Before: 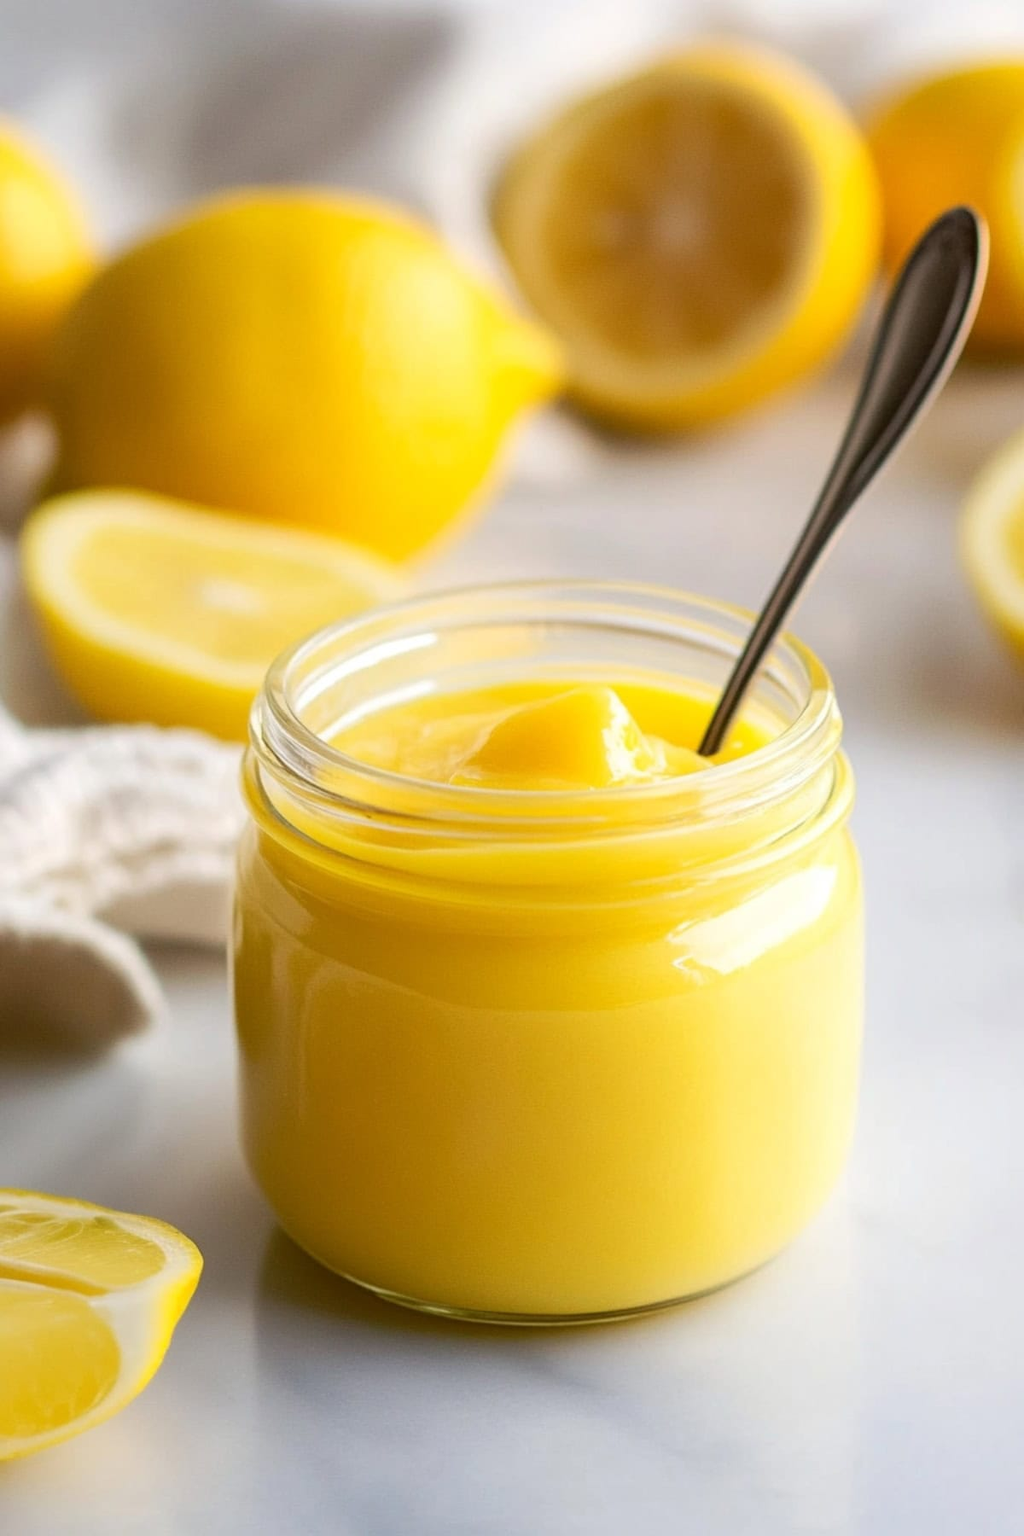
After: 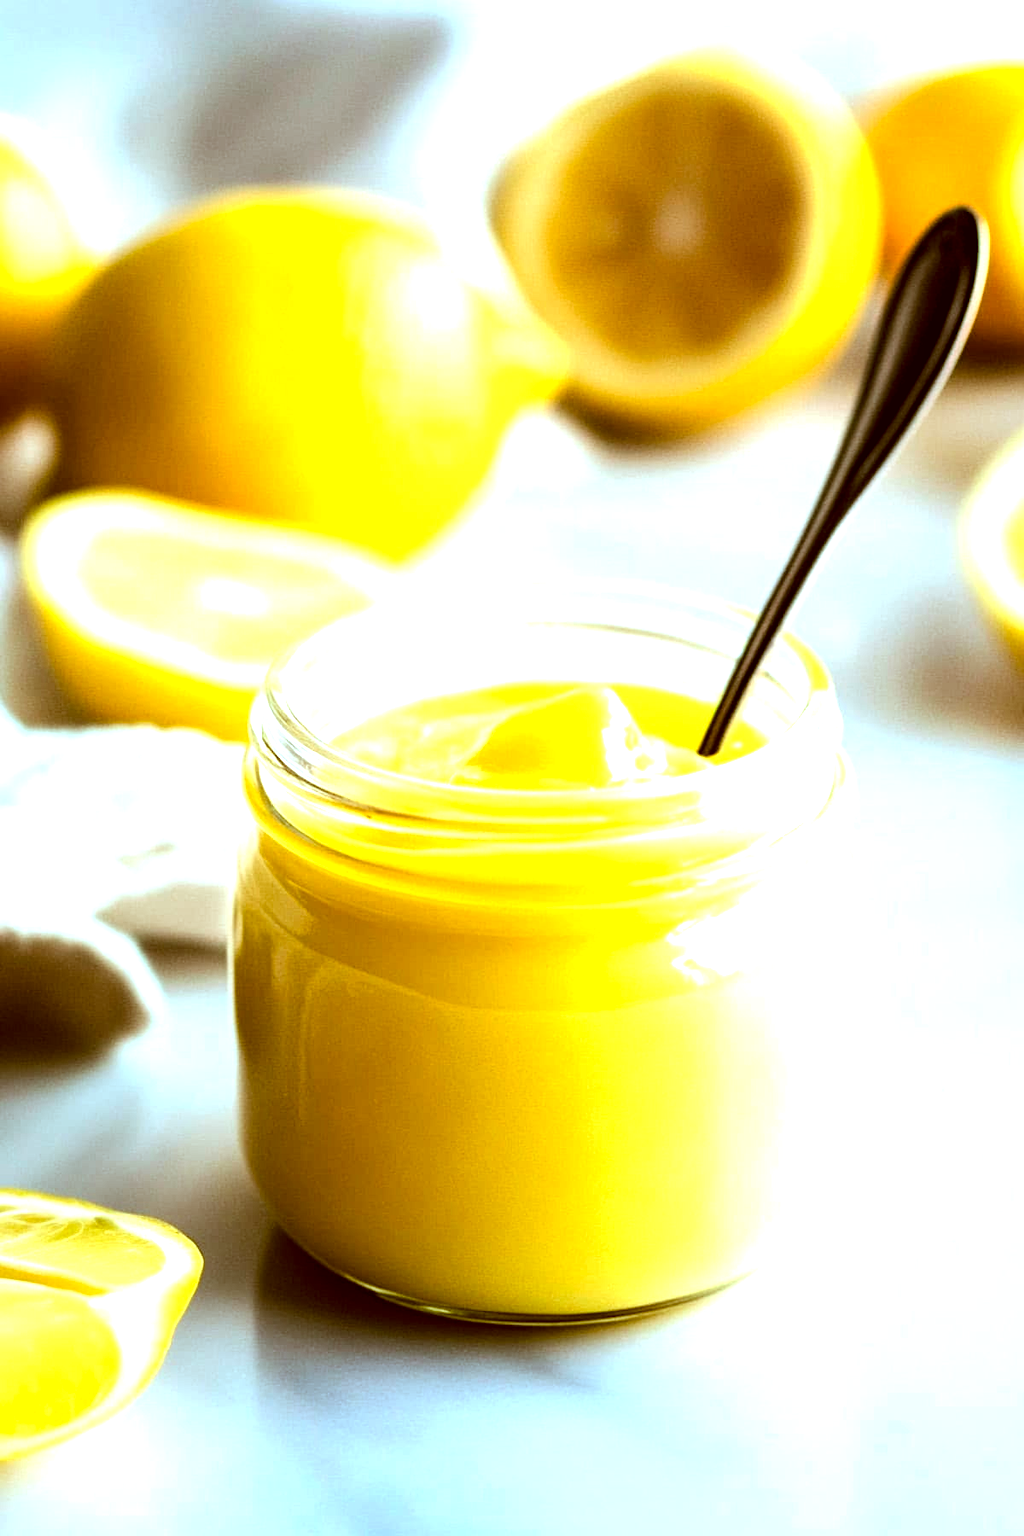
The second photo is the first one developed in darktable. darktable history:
tone curve: curves: ch0 [(0, 0) (0.003, 0.004) (0.011, 0.015) (0.025, 0.033) (0.044, 0.058) (0.069, 0.091) (0.1, 0.131) (0.136, 0.179) (0.177, 0.233) (0.224, 0.295) (0.277, 0.364) (0.335, 0.434) (0.399, 0.51) (0.468, 0.583) (0.543, 0.654) (0.623, 0.724) (0.709, 0.789) (0.801, 0.852) (0.898, 0.924) (1, 1)], color space Lab, independent channels, preserve colors none
exposure: black level correction -0.002, exposure 0.54 EV, compensate highlight preservation false
color correction: highlights a* -14.23, highlights b* -16.76, shadows a* 10.01, shadows b* 29.43
contrast brightness saturation: brightness -0.247, saturation 0.203
local contrast: highlights 107%, shadows 102%, detail 119%, midtone range 0.2
levels: black 0.039%, levels [0.129, 0.519, 0.867]
